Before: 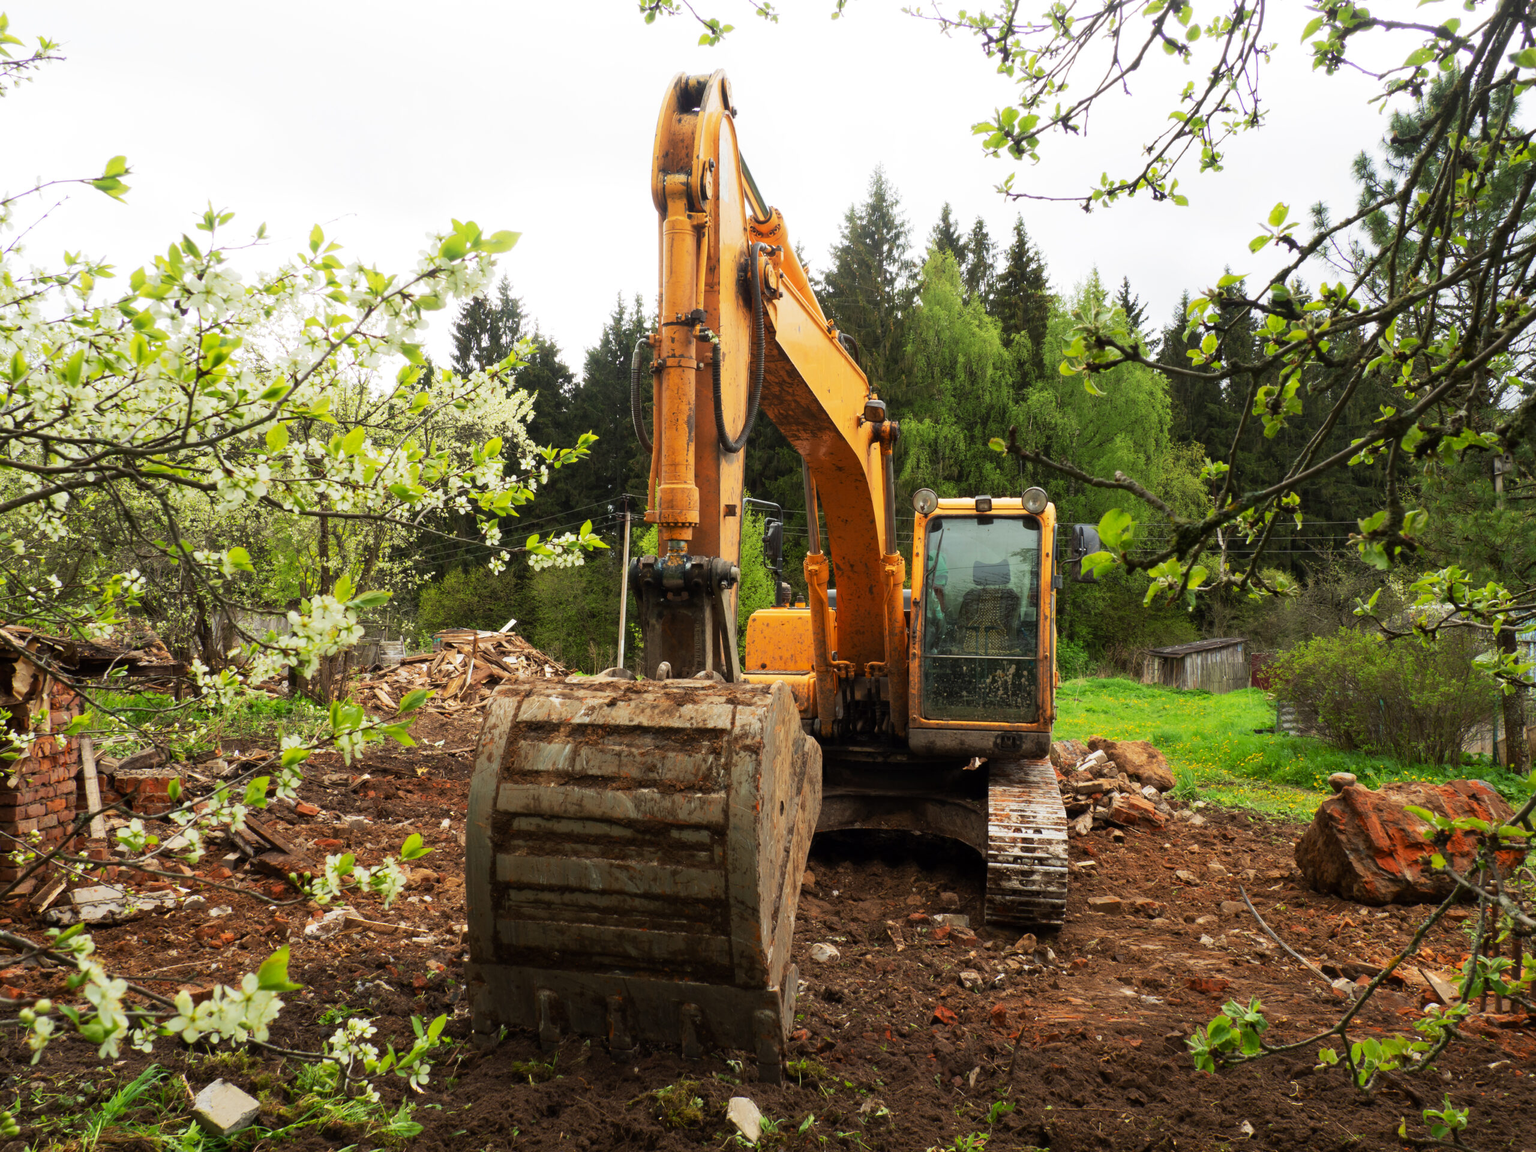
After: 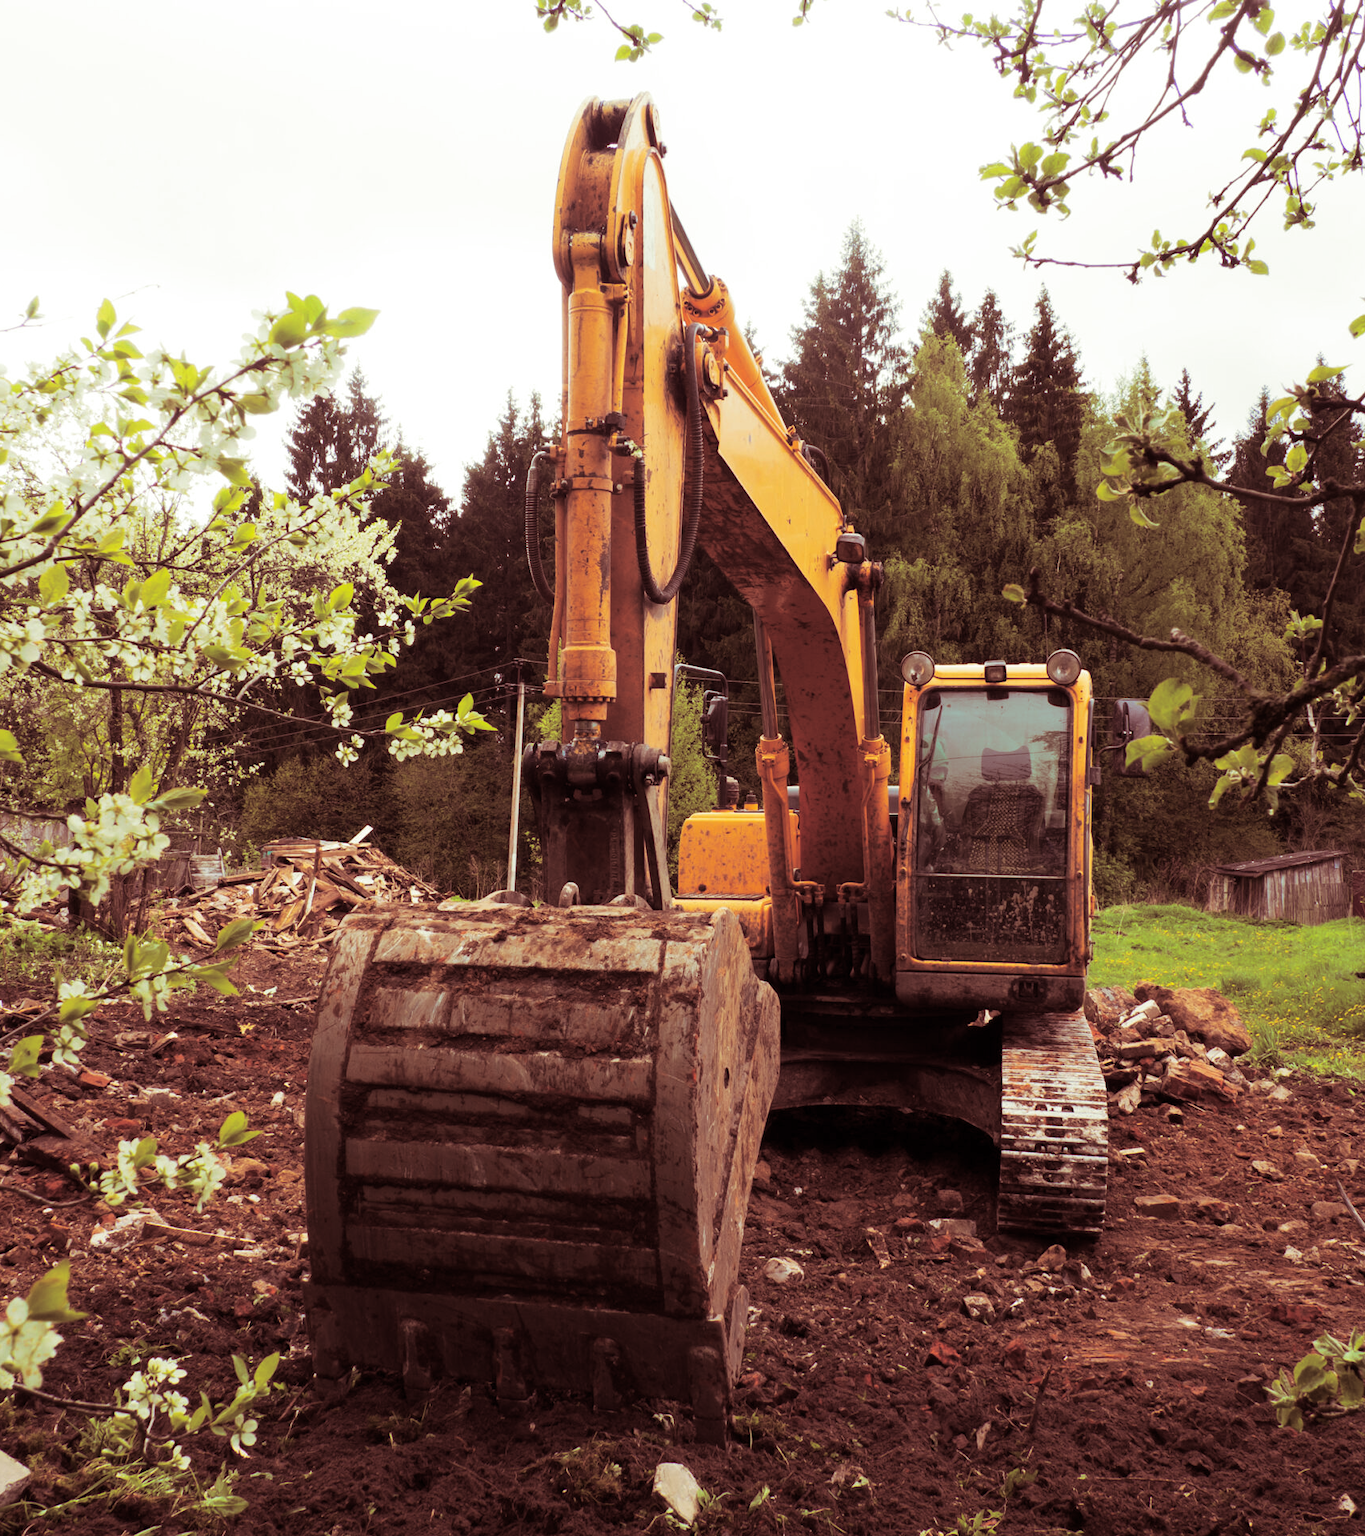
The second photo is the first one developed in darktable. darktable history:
split-toning: compress 20%
crop and rotate: left 15.446%, right 17.836%
